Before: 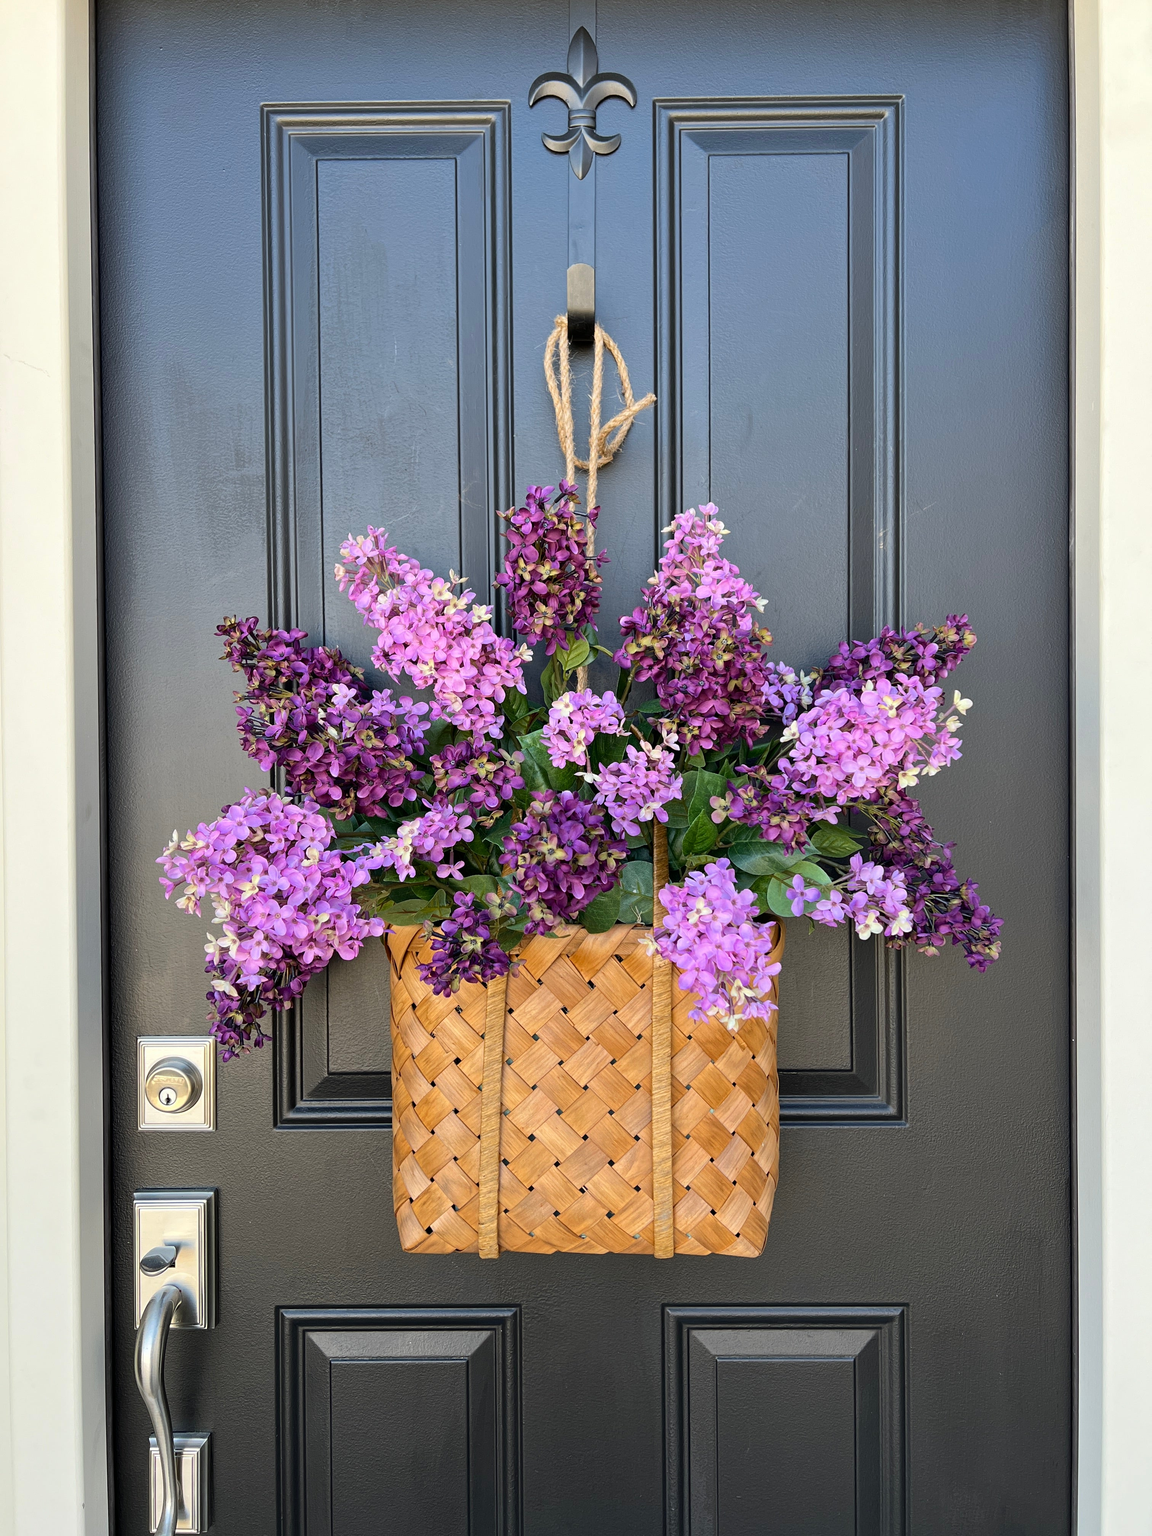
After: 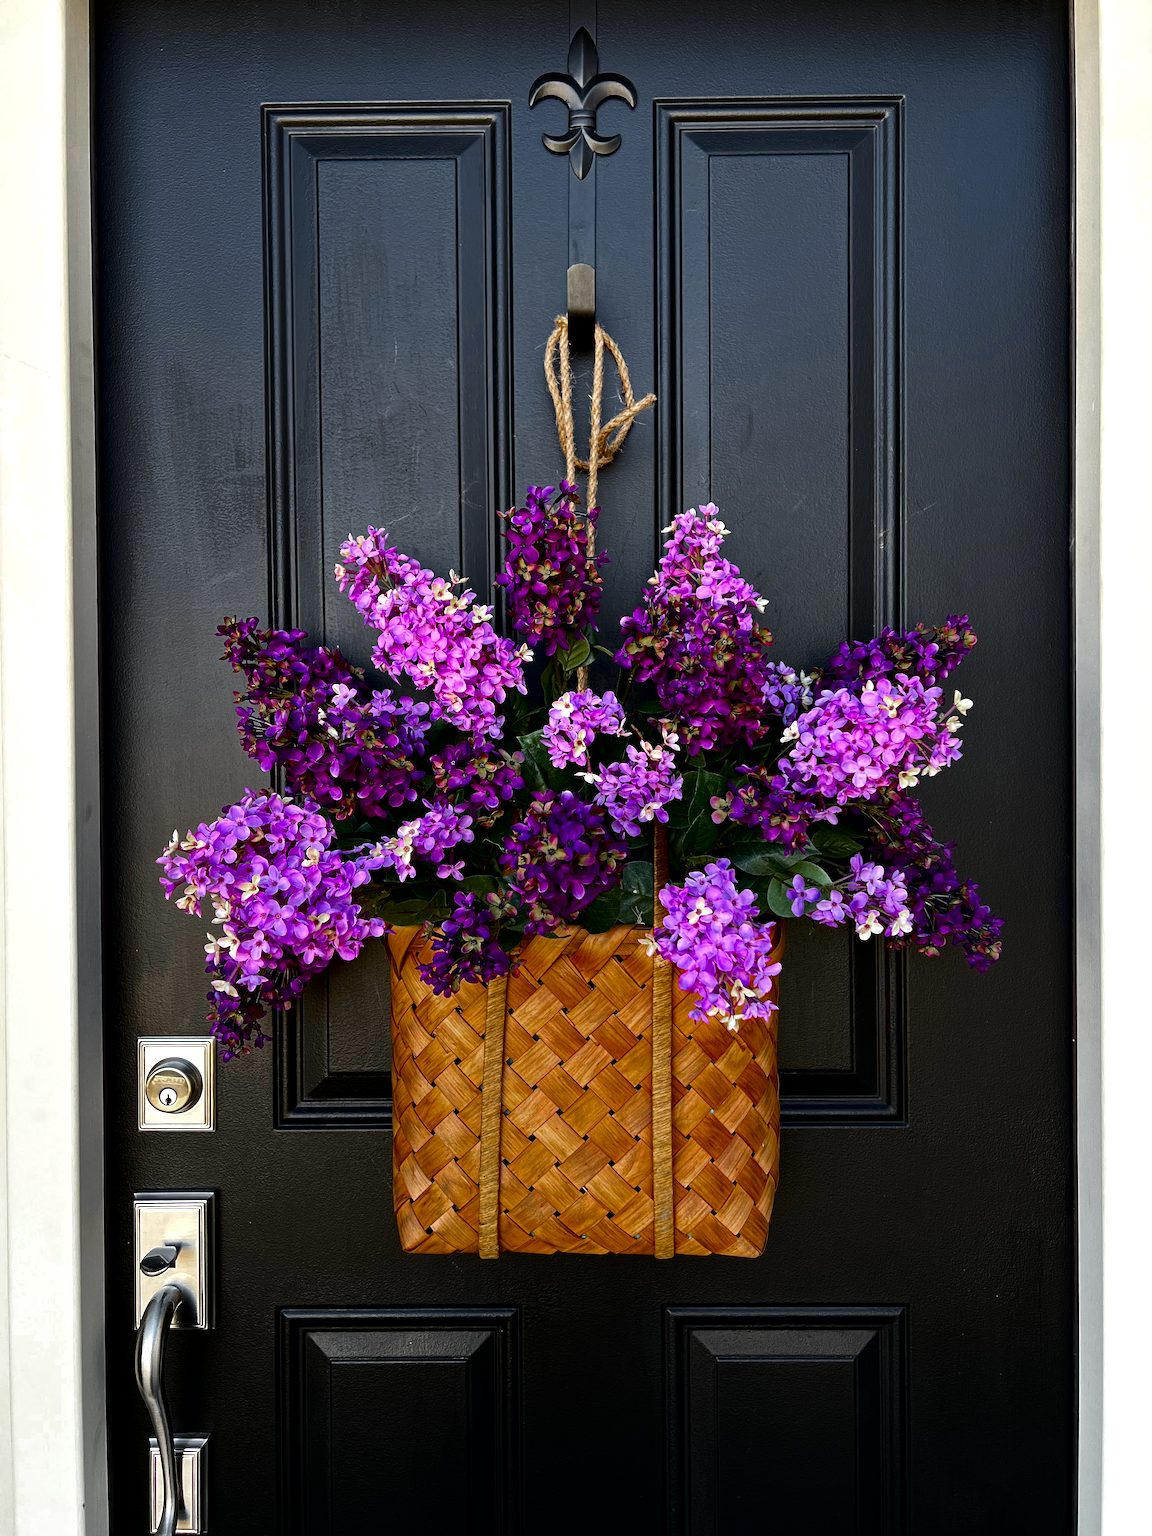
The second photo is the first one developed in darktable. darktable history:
shadows and highlights: shadows 20.96, highlights -35.36, soften with gaussian
exposure: black level correction 0, exposure -0.703 EV, compensate exposure bias true, compensate highlight preservation false
contrast brightness saturation: contrast 0.09, brightness -0.604, saturation 0.165
tone equalizer: -8 EV -1.06 EV, -7 EV -0.973 EV, -6 EV -0.844 EV, -5 EV -0.577 EV, -3 EV 0.55 EV, -2 EV 0.851 EV, -1 EV 0.993 EV, +0 EV 1.06 EV
haze removal: compatibility mode true, adaptive false
levels: levels [0, 0.476, 0.951]
color zones: curves: ch0 [(0, 0.48) (0.209, 0.398) (0.305, 0.332) (0.429, 0.493) (0.571, 0.5) (0.714, 0.5) (0.857, 0.5) (1, 0.48)]; ch1 [(0, 0.736) (0.143, 0.625) (0.225, 0.371) (0.429, 0.256) (0.571, 0.241) (0.714, 0.213) (0.857, 0.48) (1, 0.736)]; ch2 [(0, 0.448) (0.143, 0.498) (0.286, 0.5) (0.429, 0.5) (0.571, 0.5) (0.714, 0.5) (0.857, 0.5) (1, 0.448)]
